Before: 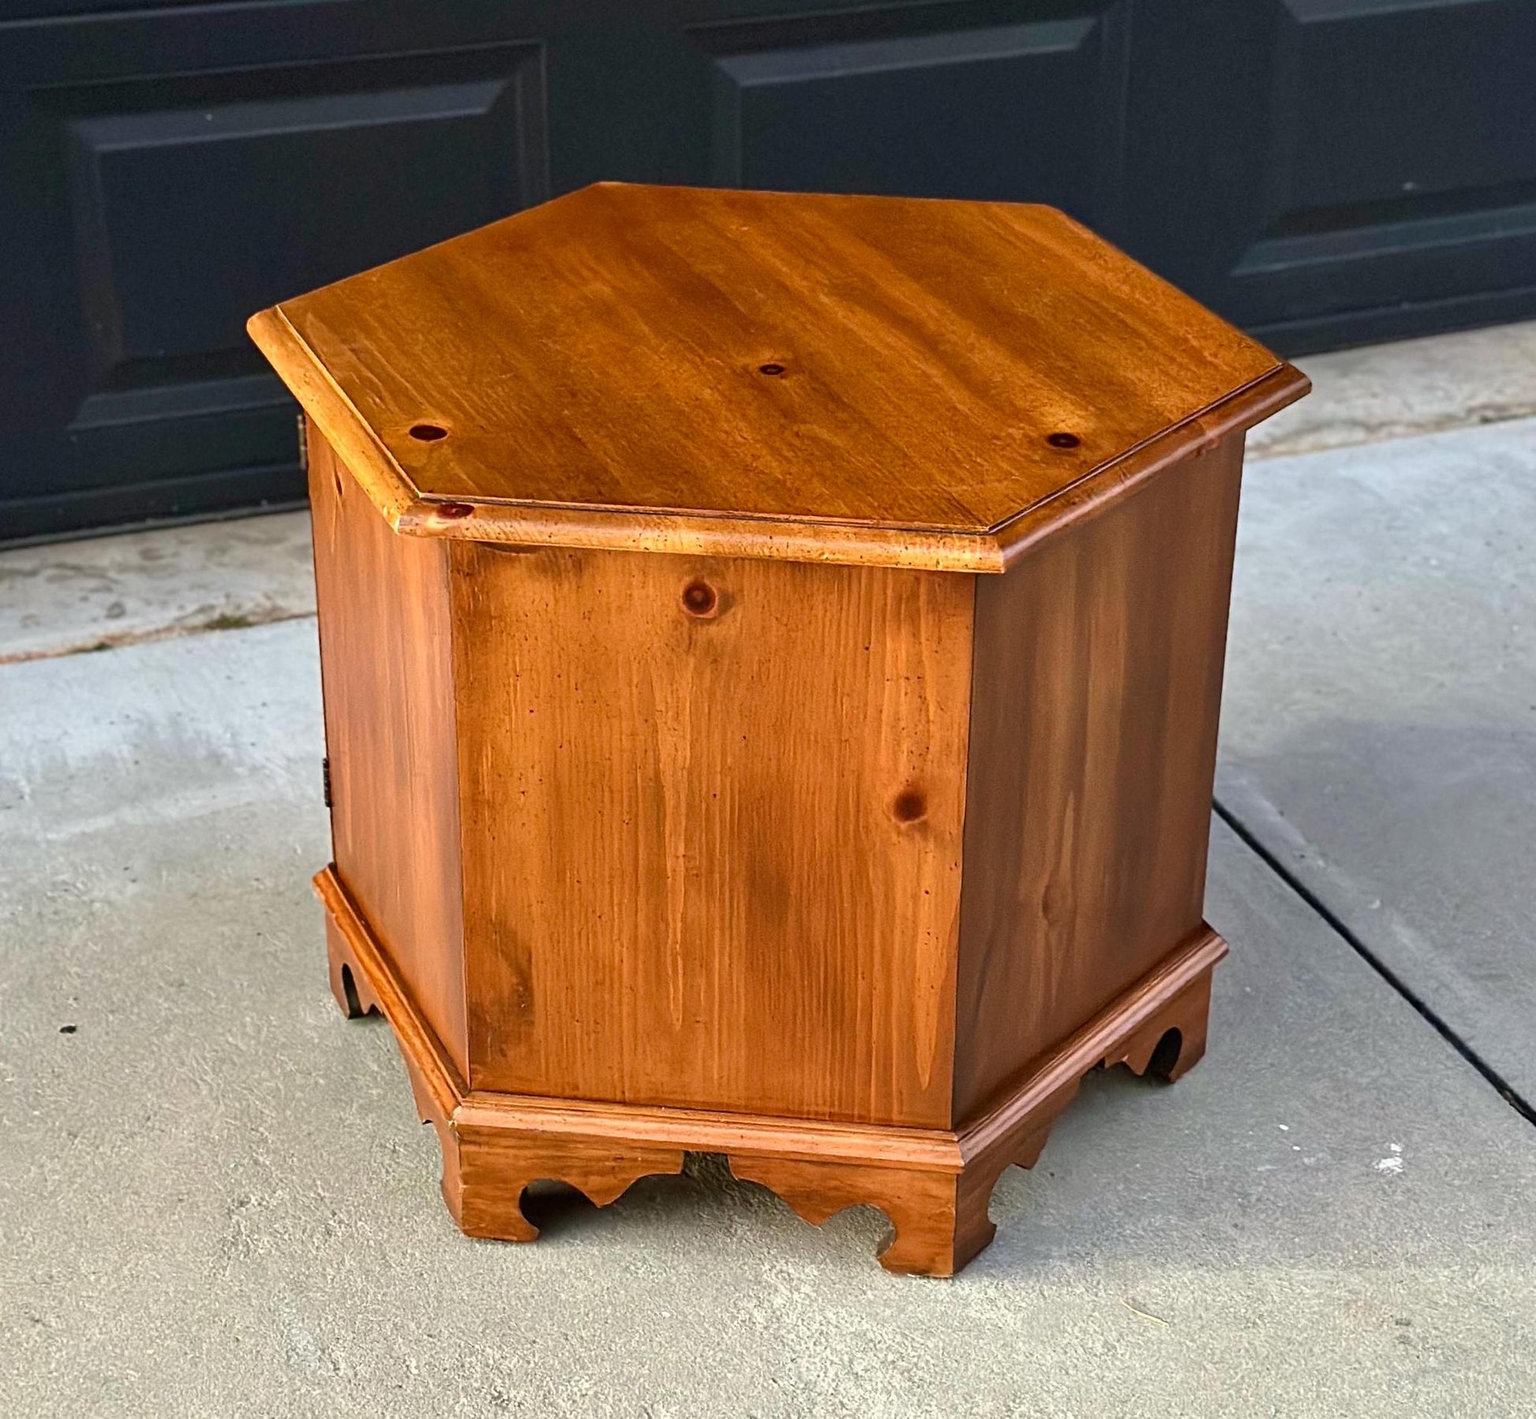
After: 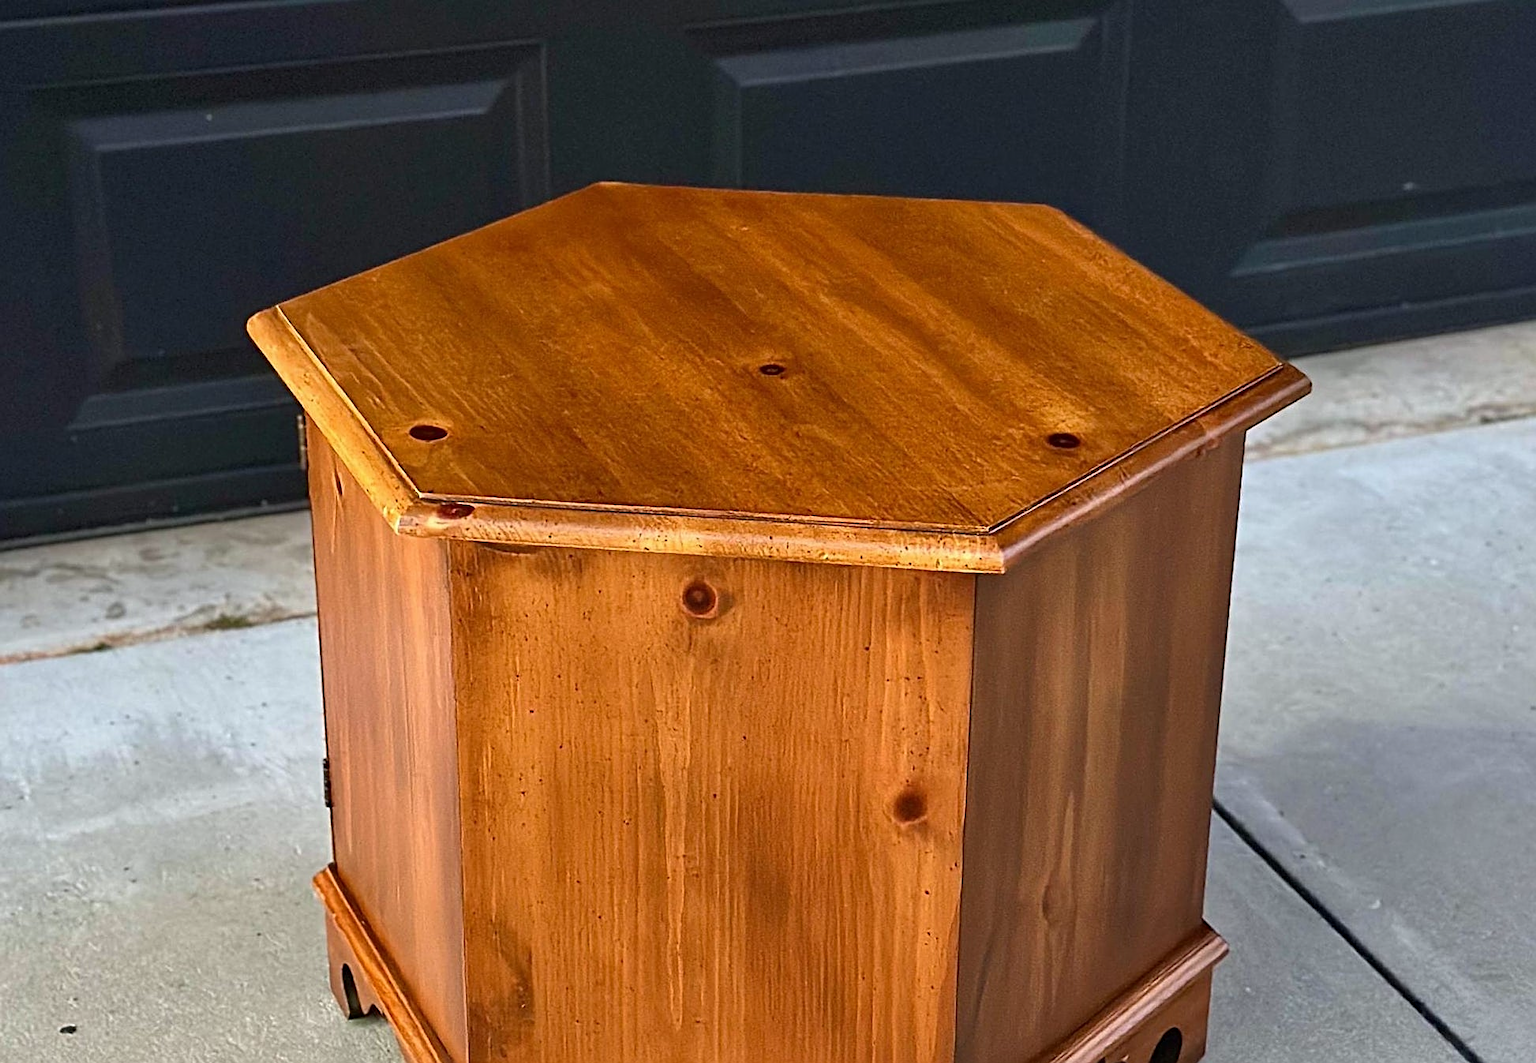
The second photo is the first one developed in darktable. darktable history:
tone equalizer: on, module defaults
crop: bottom 24.988%
white balance: red 0.986, blue 1.01
sharpen: on, module defaults
